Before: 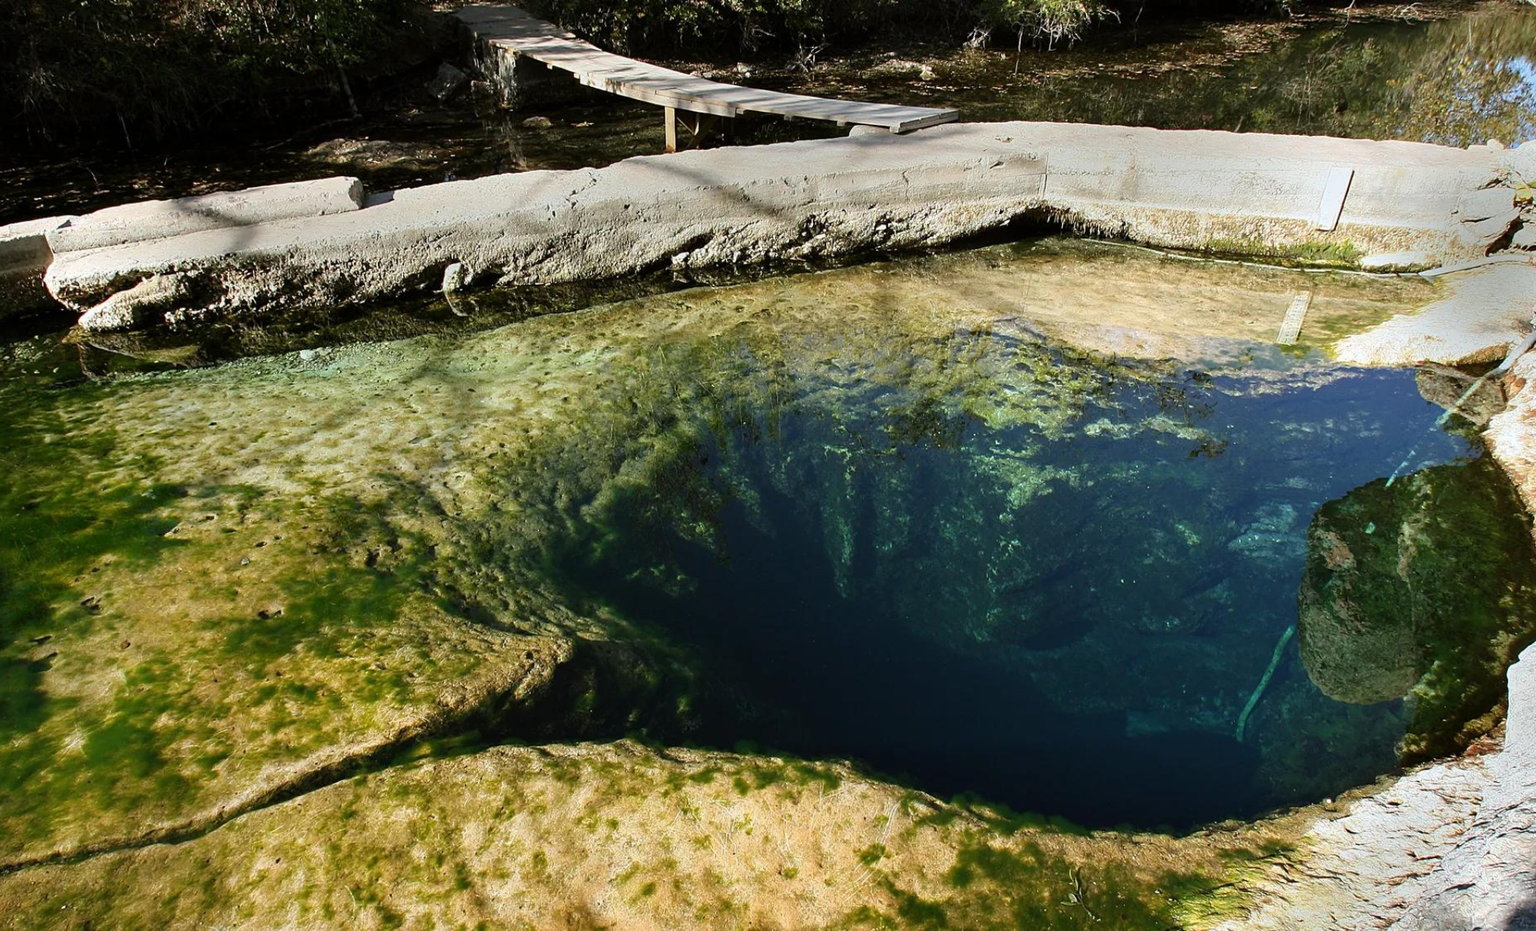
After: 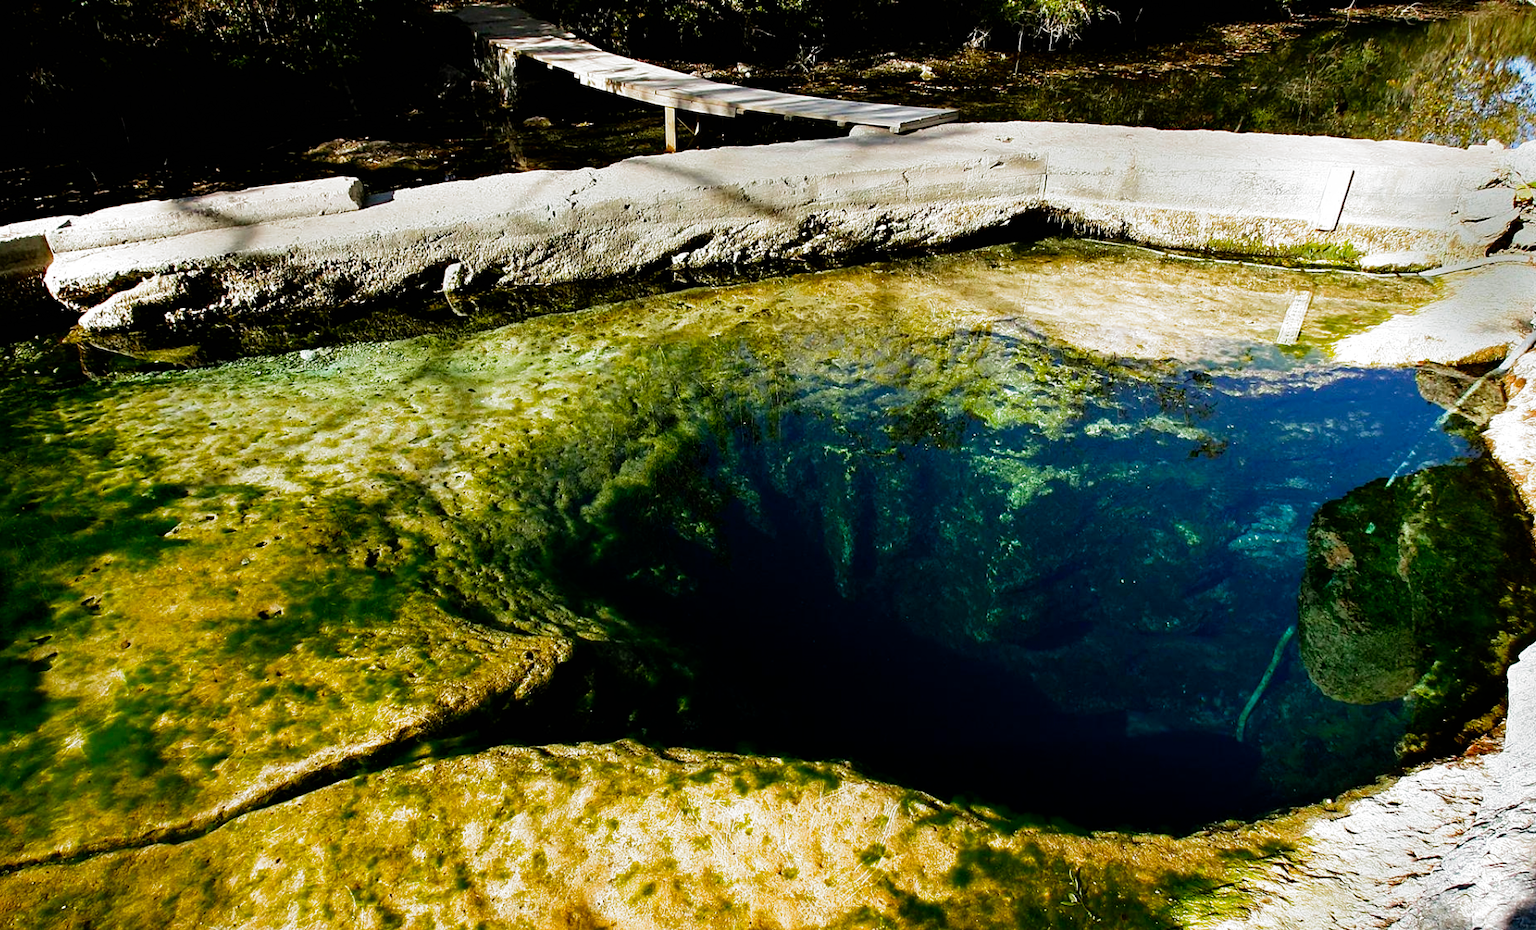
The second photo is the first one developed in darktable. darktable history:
color balance rgb: perceptual saturation grading › global saturation 25%, global vibrance 20%
filmic rgb: black relative exposure -8.2 EV, white relative exposure 2.2 EV, threshold 3 EV, hardness 7.11, latitude 75%, contrast 1.325, highlights saturation mix -2%, shadows ↔ highlights balance 30%, preserve chrominance no, color science v5 (2021), contrast in shadows safe, contrast in highlights safe, enable highlight reconstruction true
